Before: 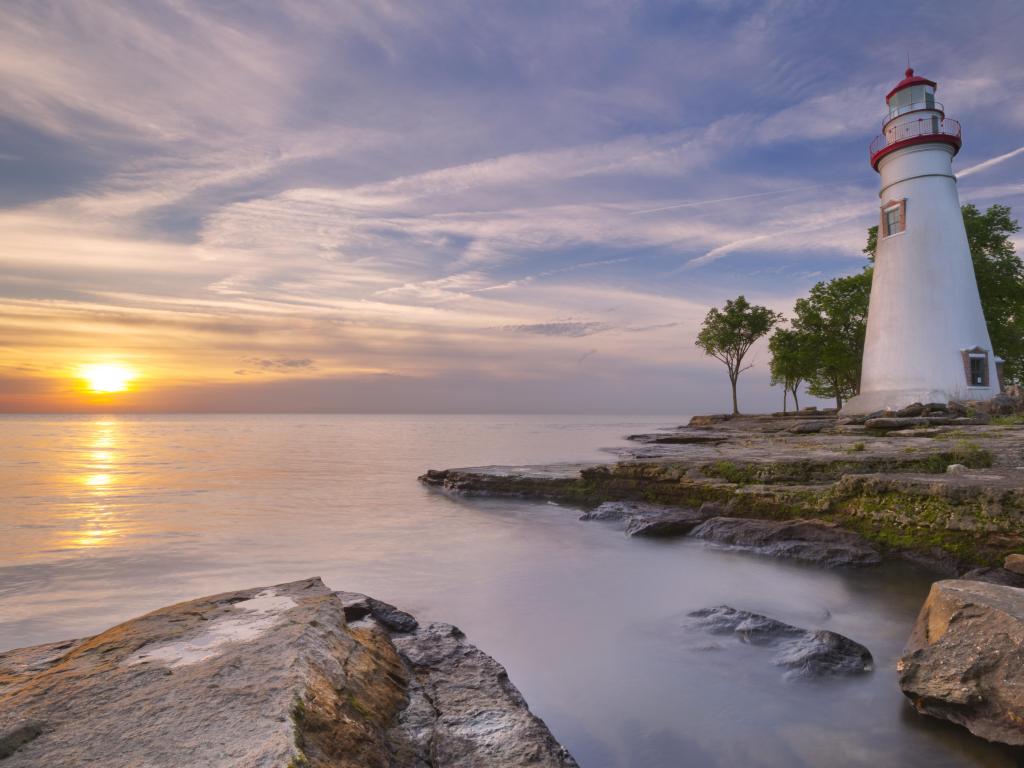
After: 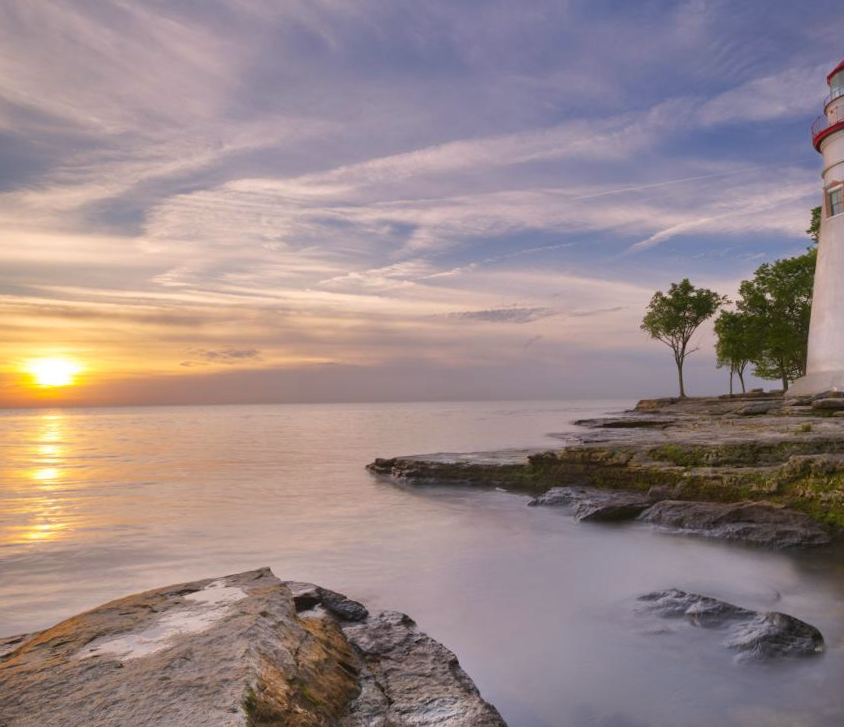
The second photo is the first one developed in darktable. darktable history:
crop and rotate: angle 1°, left 4.281%, top 0.642%, right 11.383%, bottom 2.486%
color balance: mode lift, gamma, gain (sRGB), lift [1, 0.99, 1.01, 0.992], gamma [1, 1.037, 0.974, 0.963]
